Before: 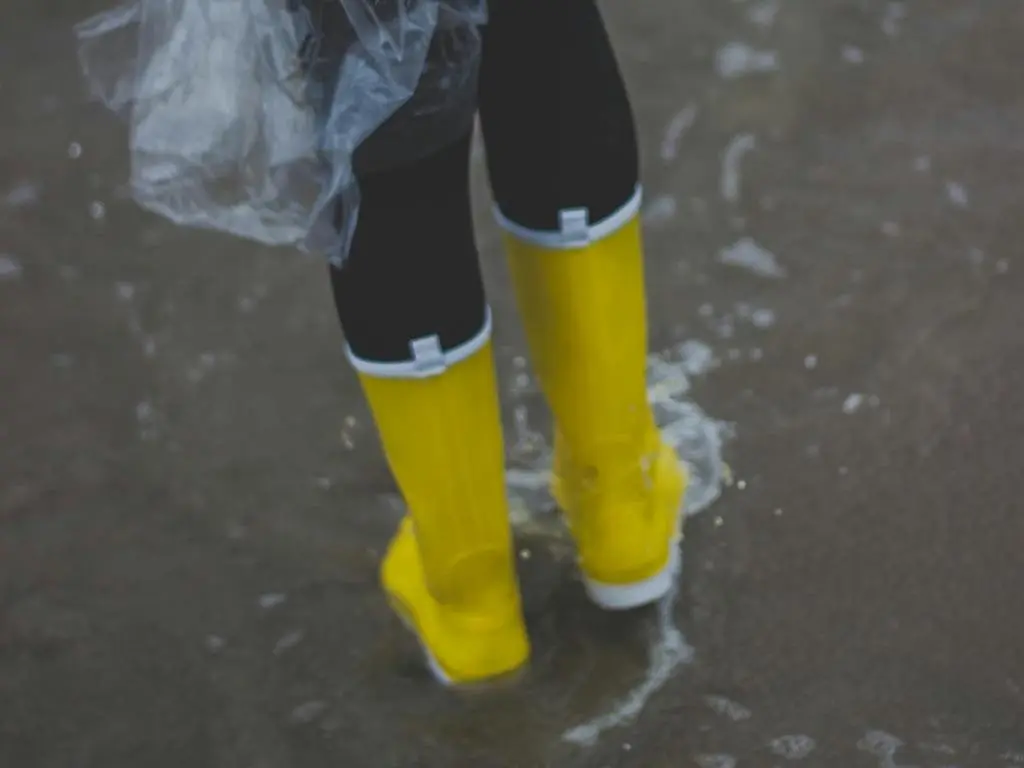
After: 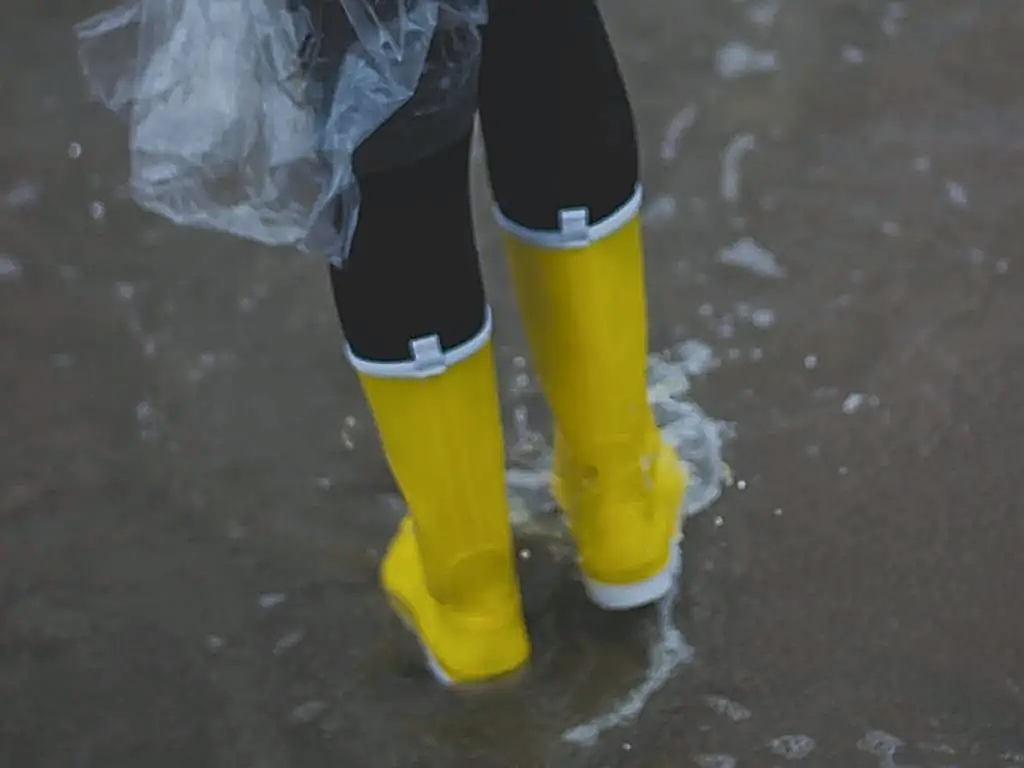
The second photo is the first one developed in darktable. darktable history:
sharpen: amount 1.009
exposure: black level correction 0.004, exposure 0.015 EV, compensate highlight preservation false
color correction: highlights a* -0.141, highlights b* -5.5, shadows a* -0.146, shadows b* -0.1
